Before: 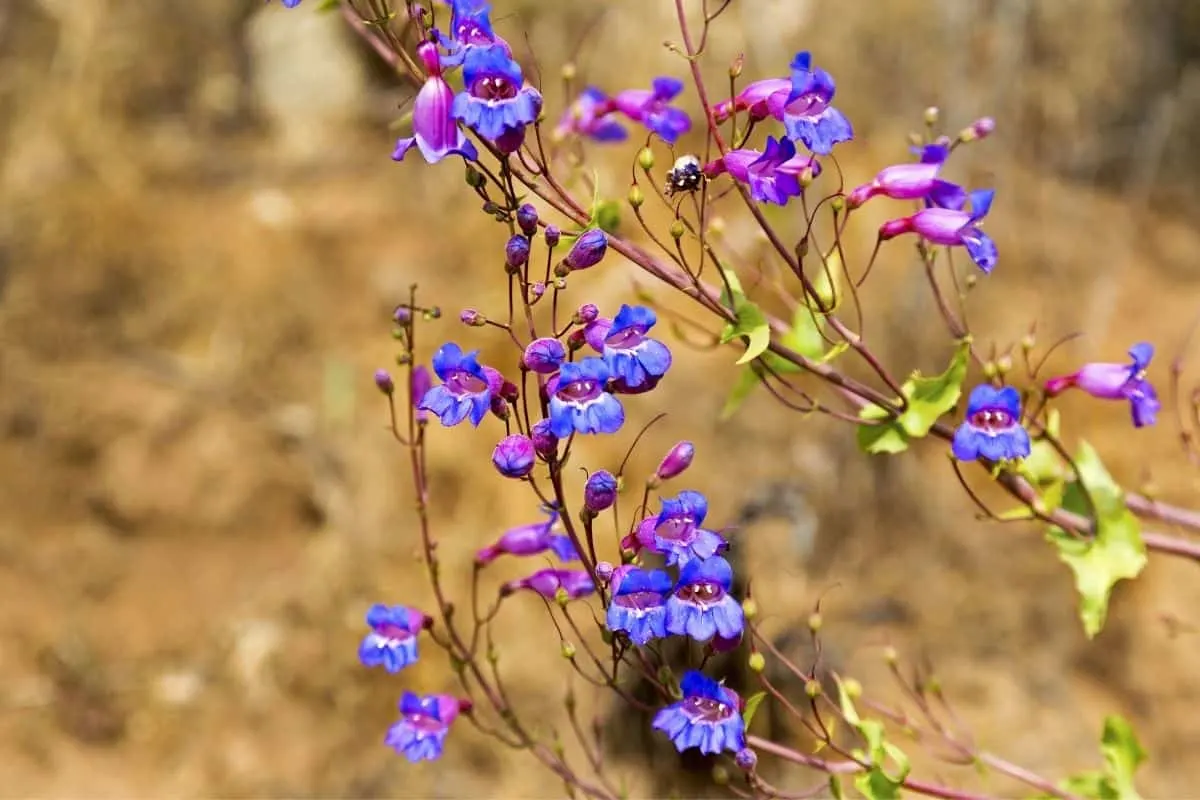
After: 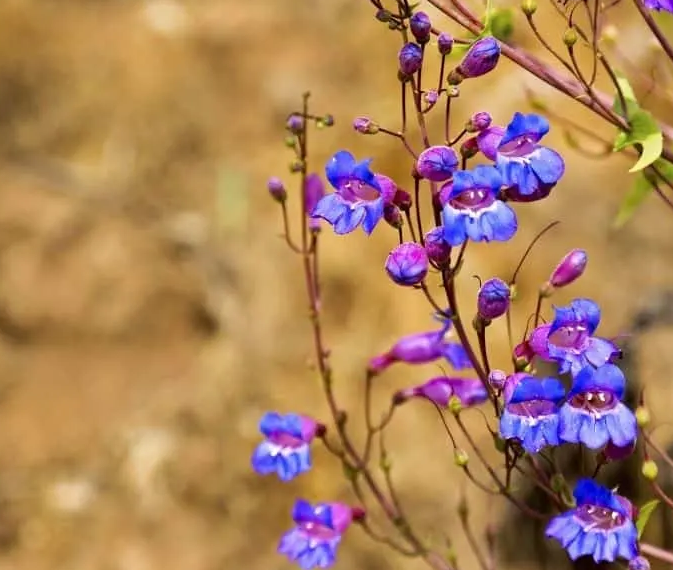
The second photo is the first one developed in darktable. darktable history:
crop: left 8.939%, top 24.038%, right 34.912%, bottom 4.628%
